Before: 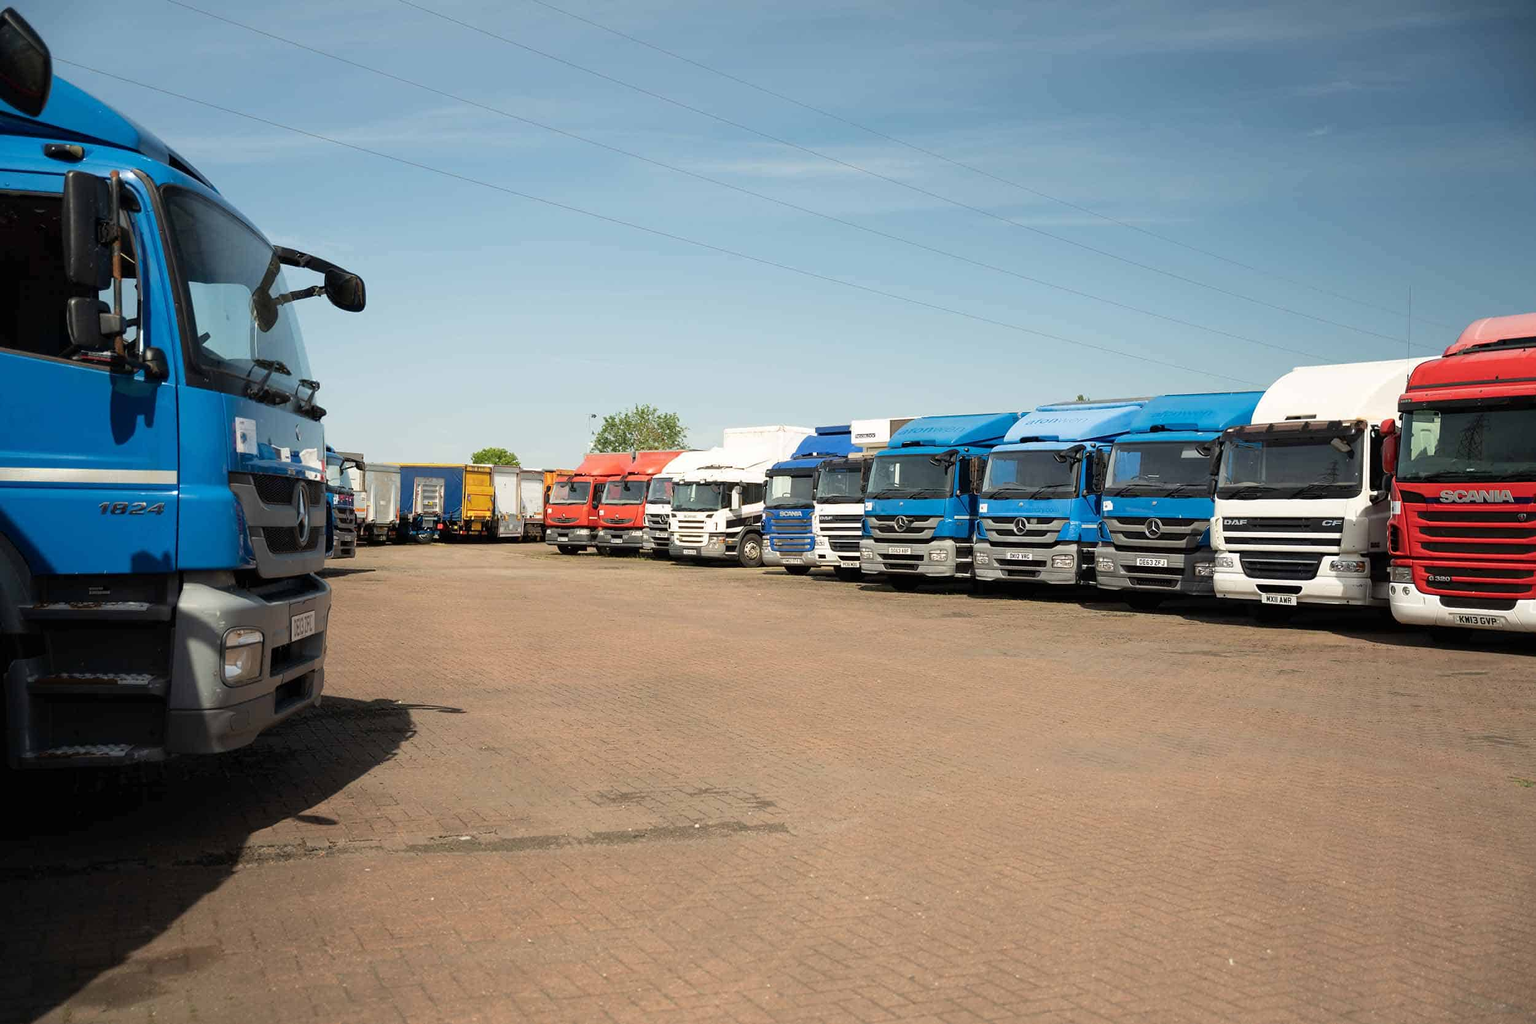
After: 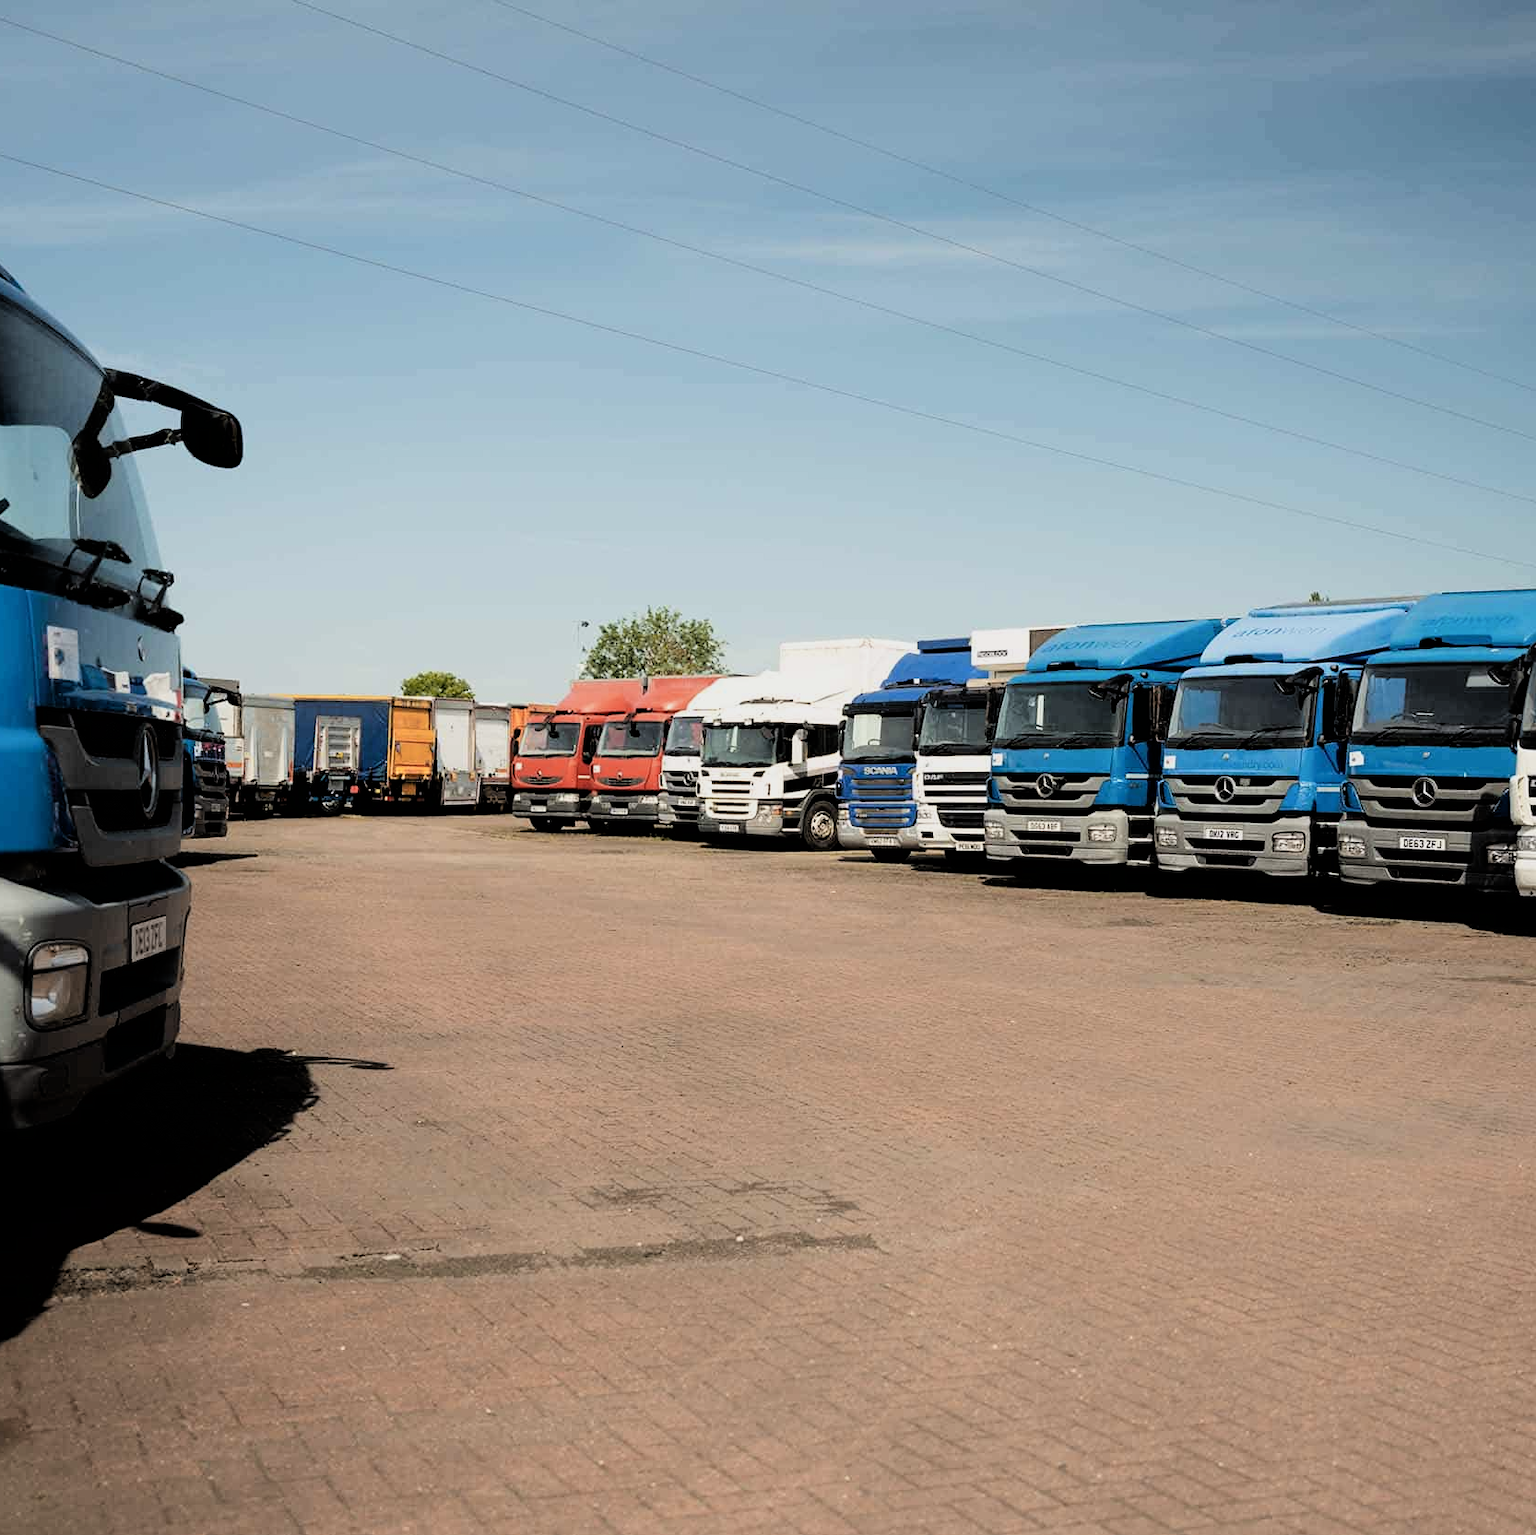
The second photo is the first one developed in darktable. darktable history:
crop and rotate: left 13.342%, right 19.991%
filmic rgb: black relative exposure -4 EV, white relative exposure 3 EV, hardness 3.02, contrast 1.4
color zones: curves: ch1 [(0, 0.455) (0.063, 0.455) (0.286, 0.495) (0.429, 0.5) (0.571, 0.5) (0.714, 0.5) (0.857, 0.5) (1, 0.455)]; ch2 [(0, 0.532) (0.063, 0.521) (0.233, 0.447) (0.429, 0.489) (0.571, 0.5) (0.714, 0.5) (0.857, 0.5) (1, 0.532)]
exposure: exposure -0.242 EV, compensate highlight preservation false
